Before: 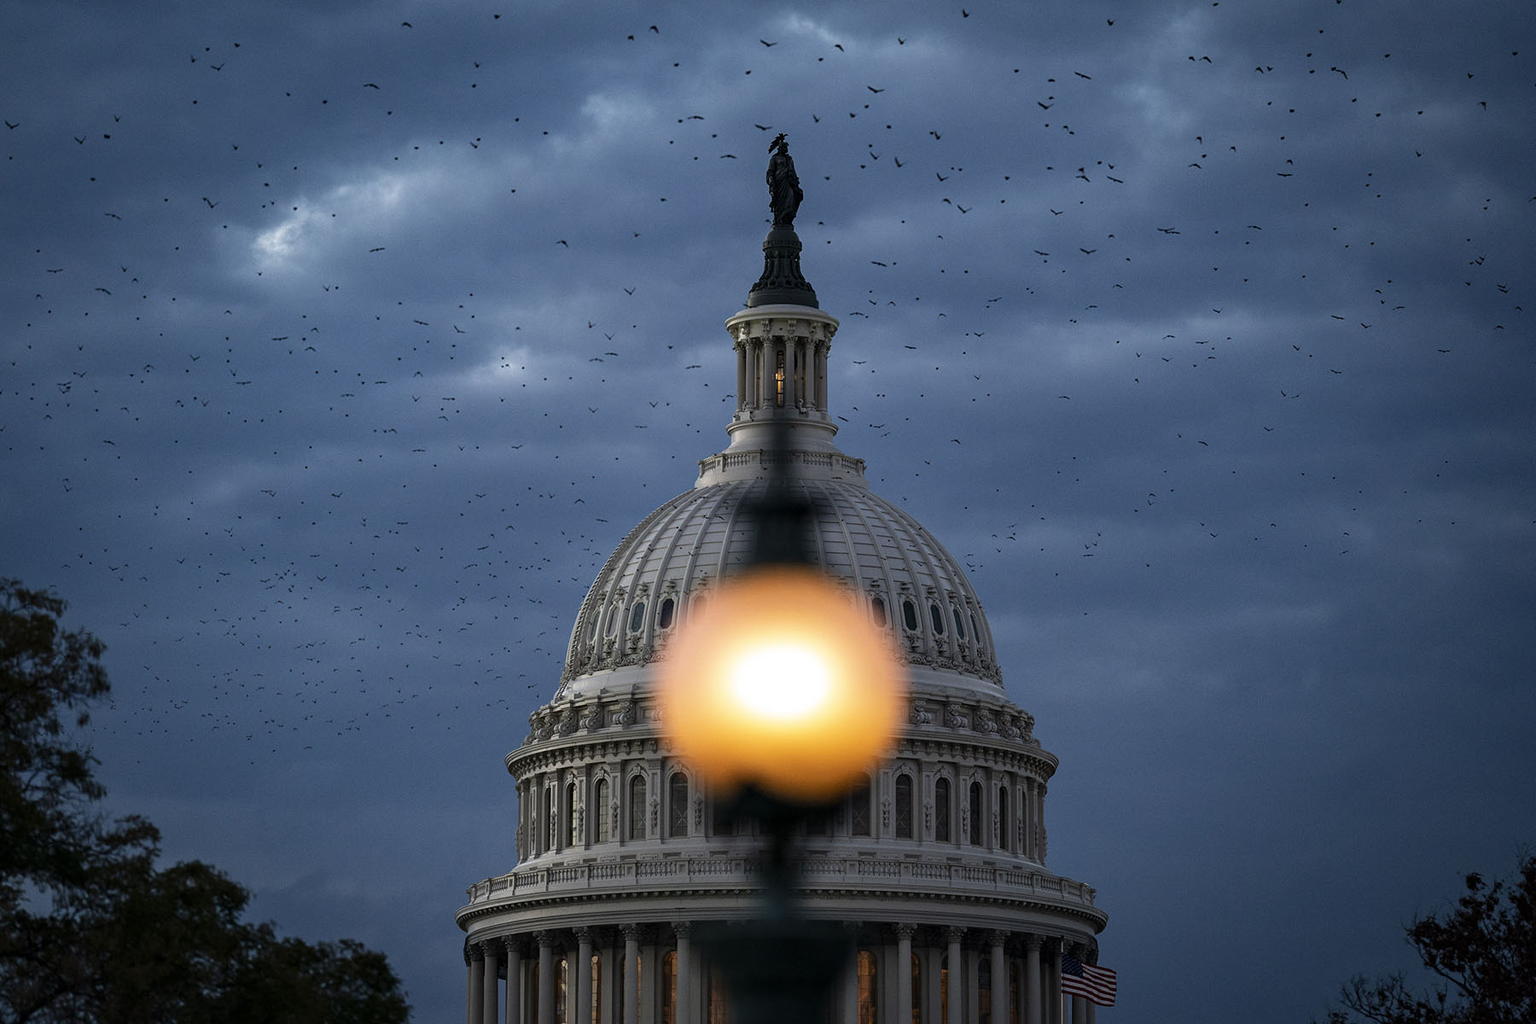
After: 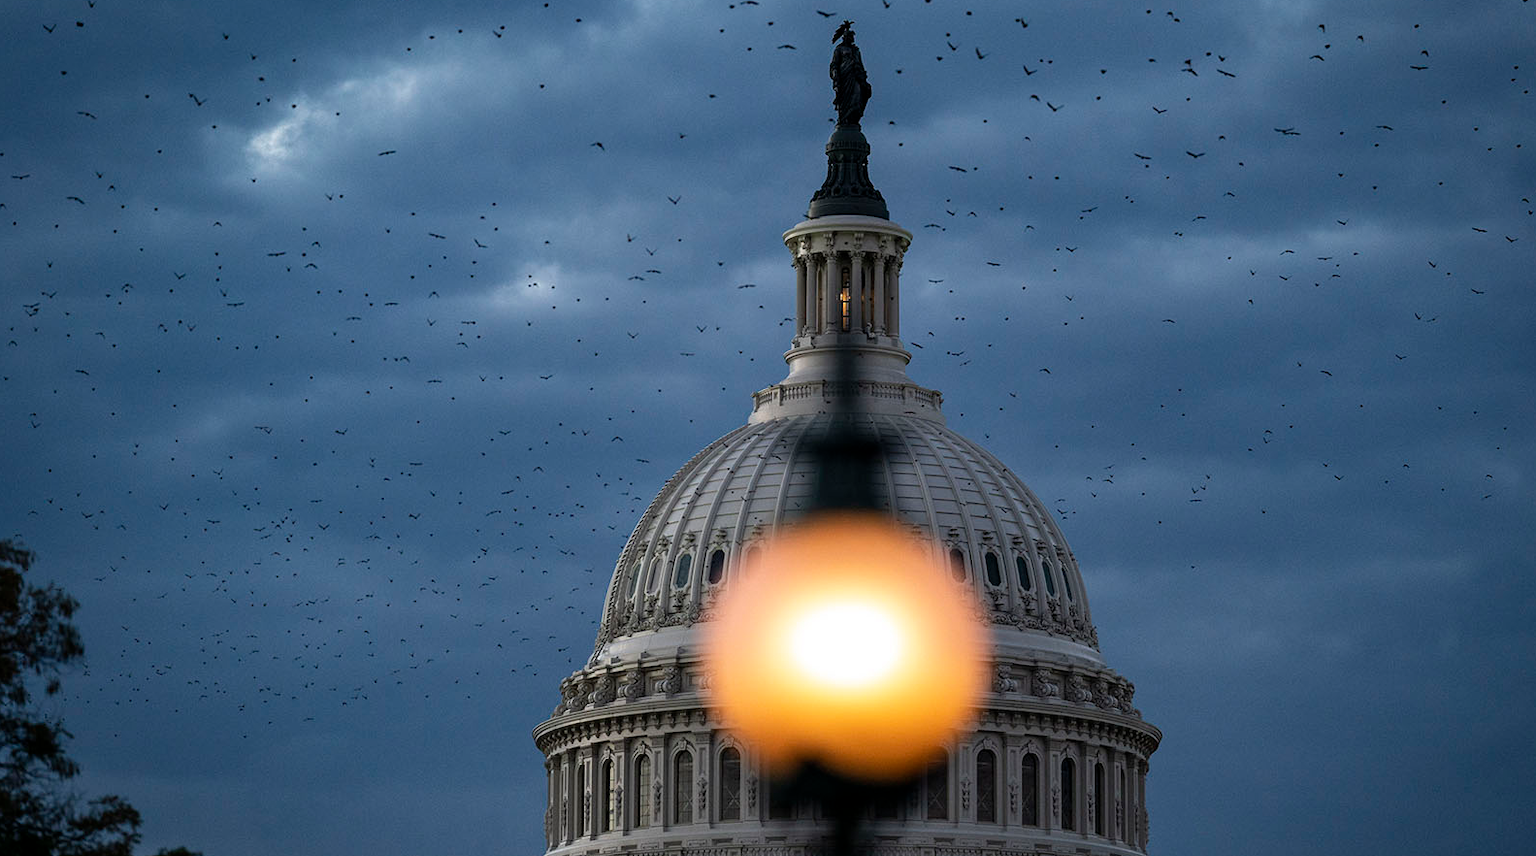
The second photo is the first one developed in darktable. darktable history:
crop and rotate: left 2.425%, top 11.305%, right 9.6%, bottom 15.08%
white balance: emerald 1
